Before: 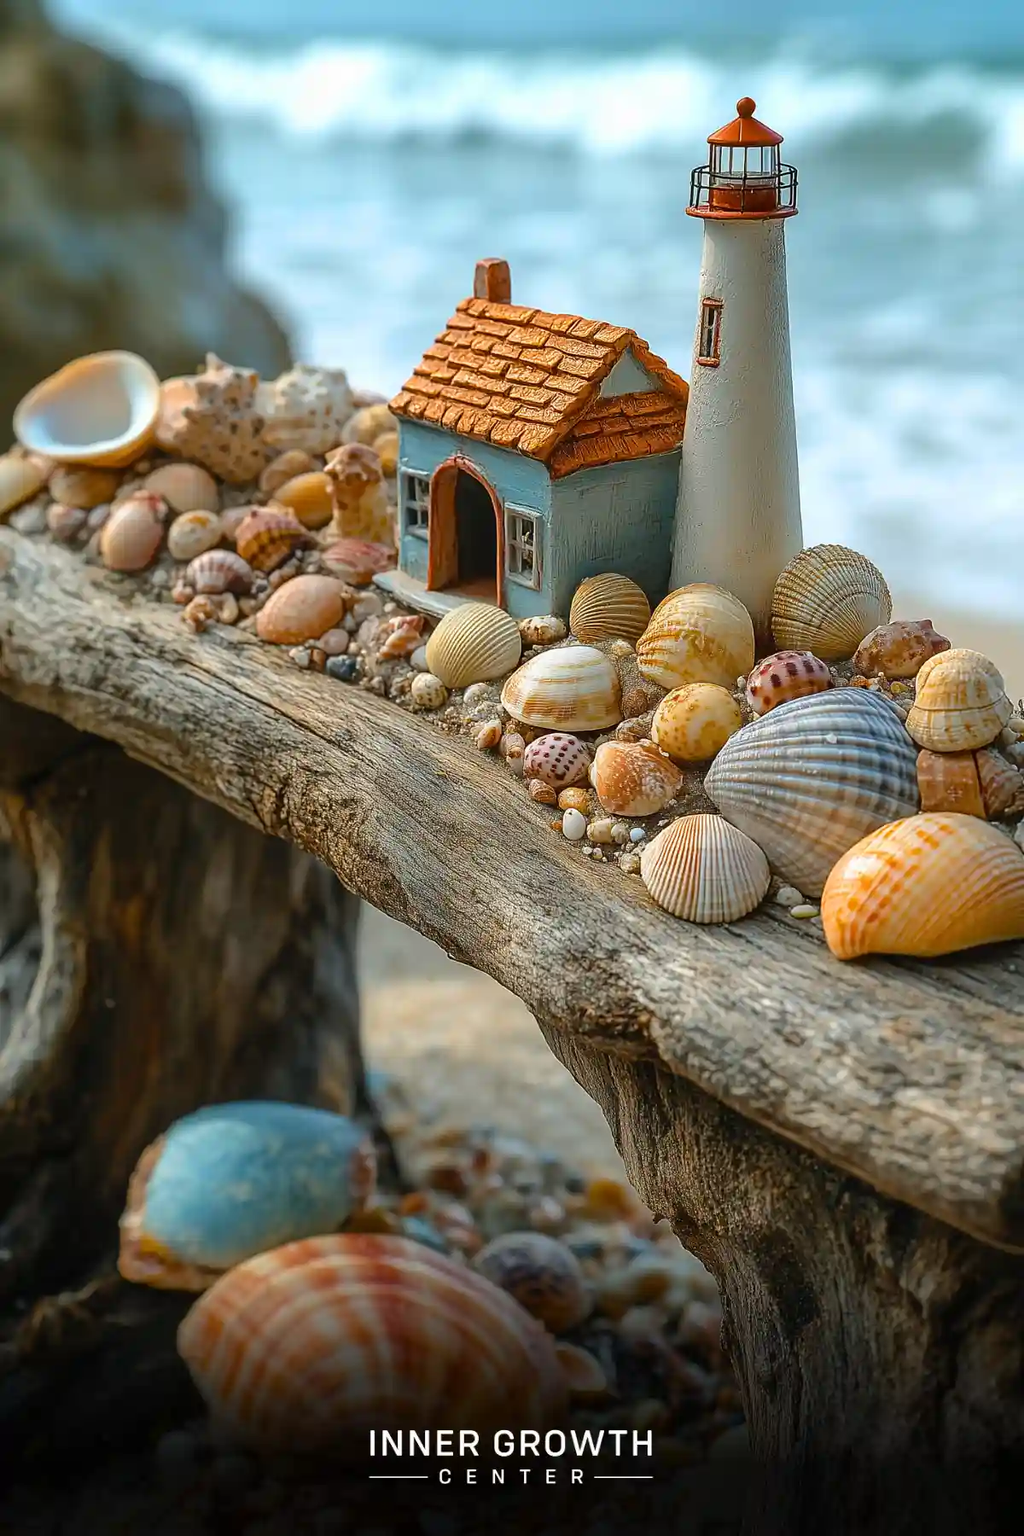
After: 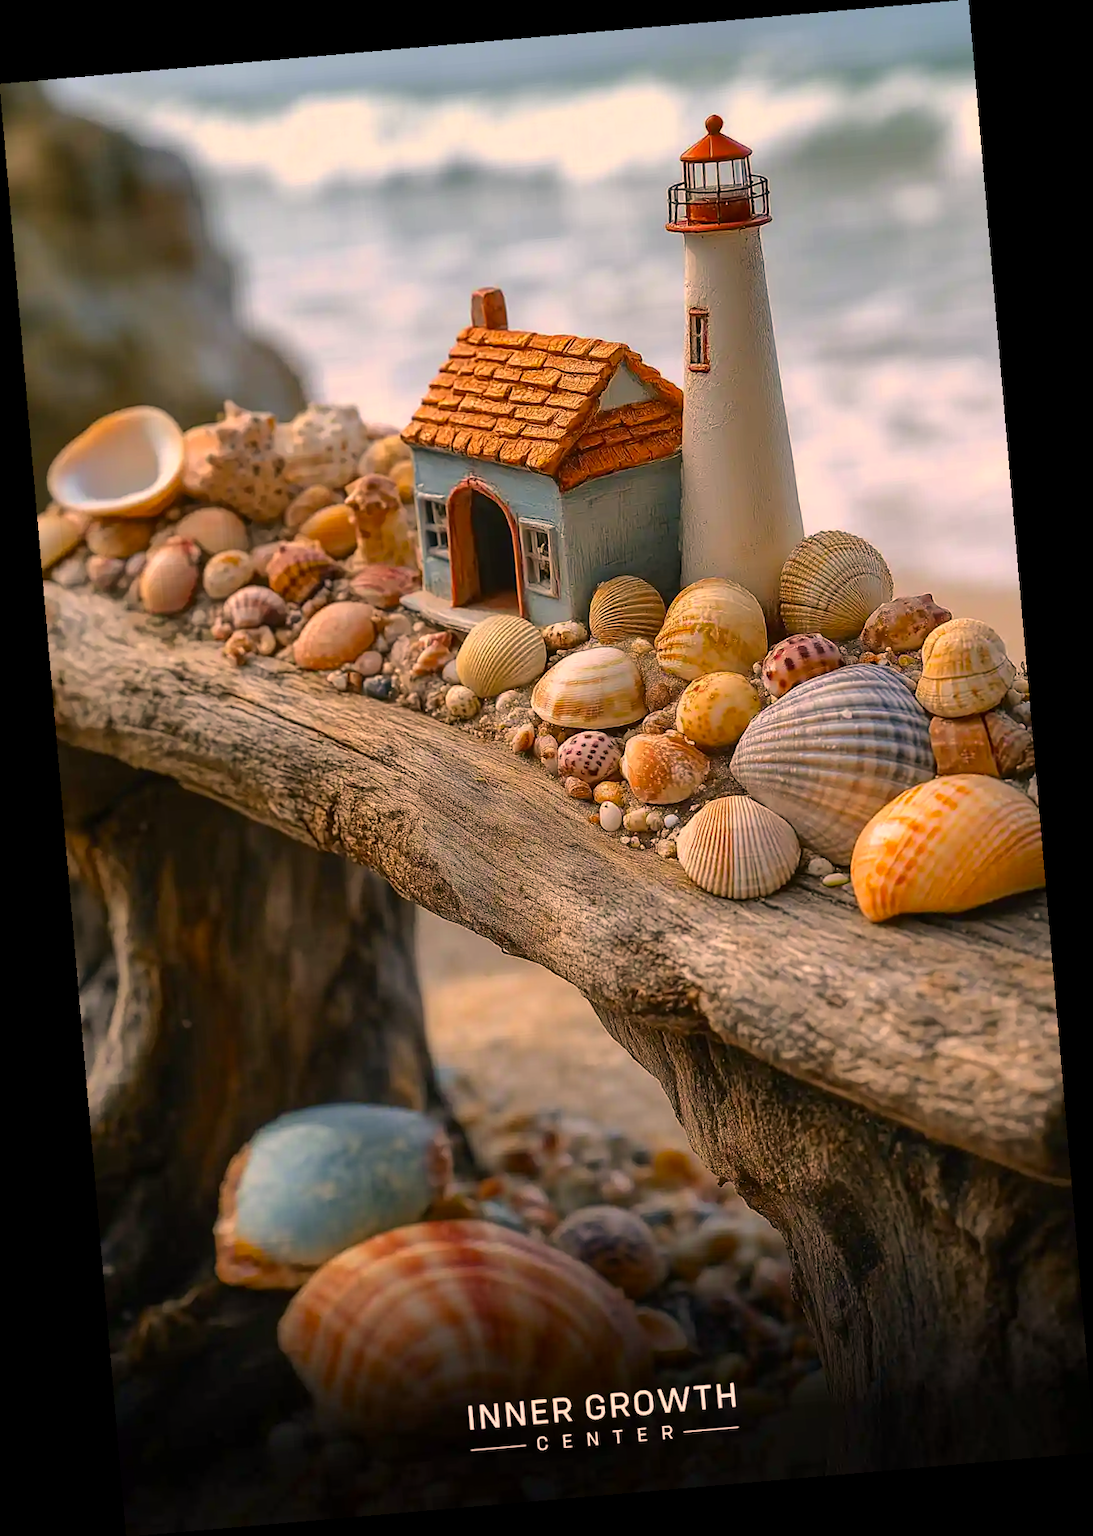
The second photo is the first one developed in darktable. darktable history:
color correction: highlights a* 21.16, highlights b* 19.61
rotate and perspective: rotation -4.98°, automatic cropping off
shadows and highlights: shadows -20, white point adjustment -2, highlights -35
